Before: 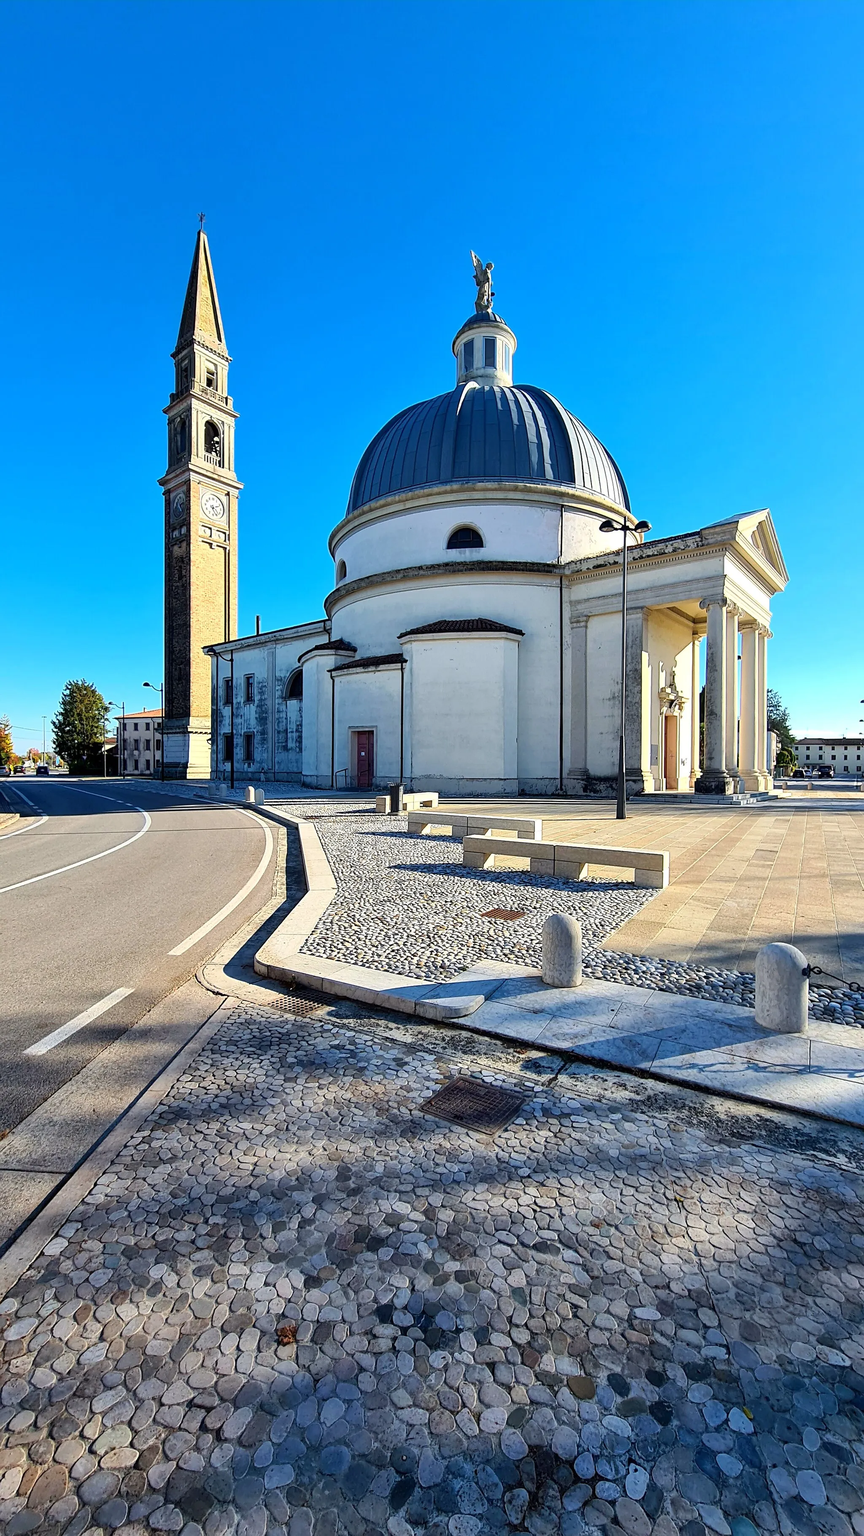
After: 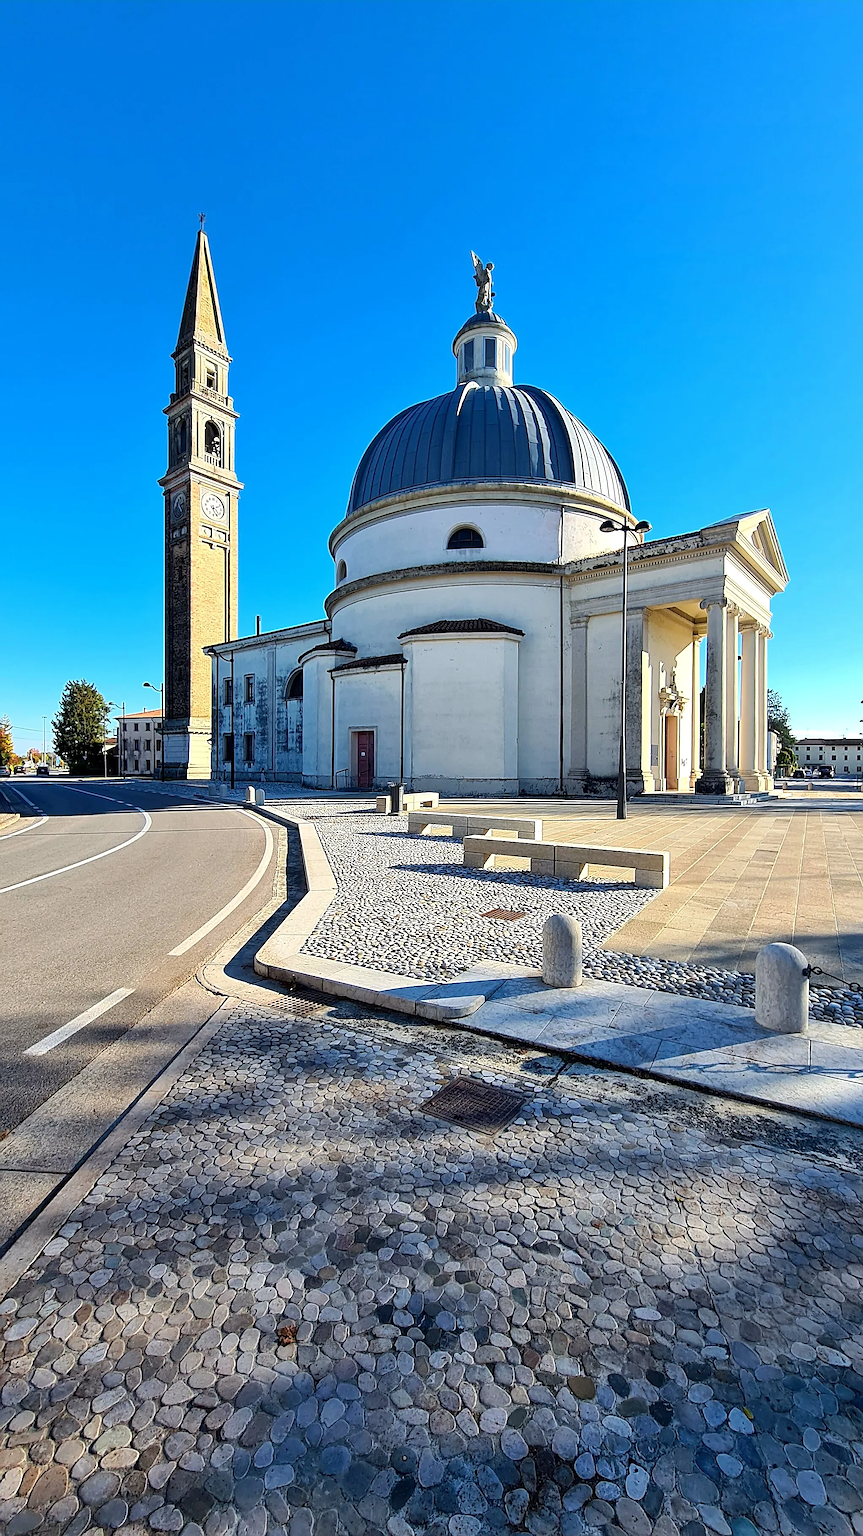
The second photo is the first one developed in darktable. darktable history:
sharpen: on, module defaults
tone equalizer: edges refinement/feathering 500, mask exposure compensation -1.57 EV, preserve details no
